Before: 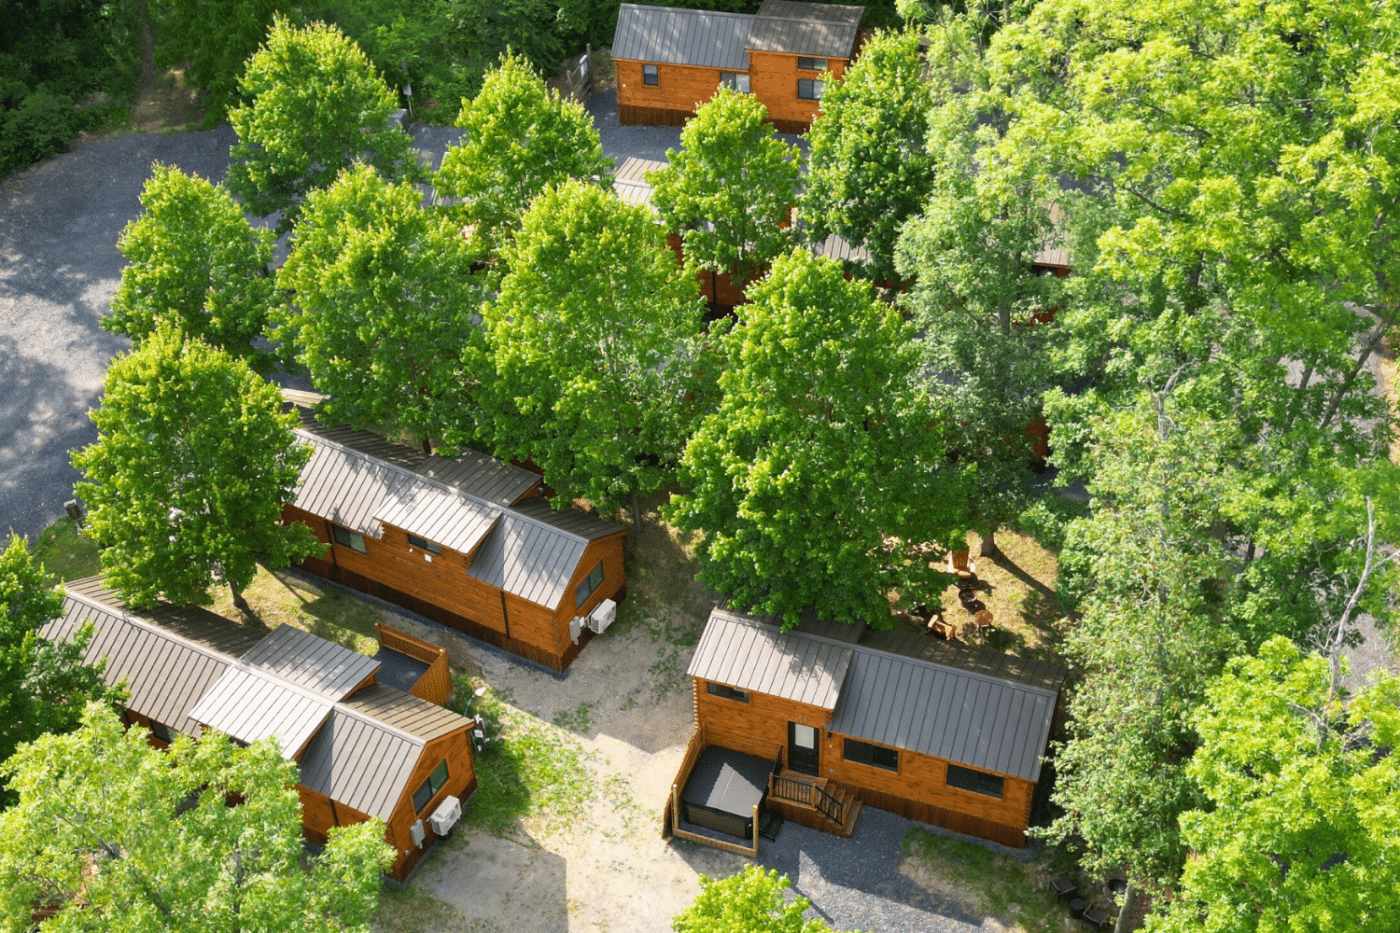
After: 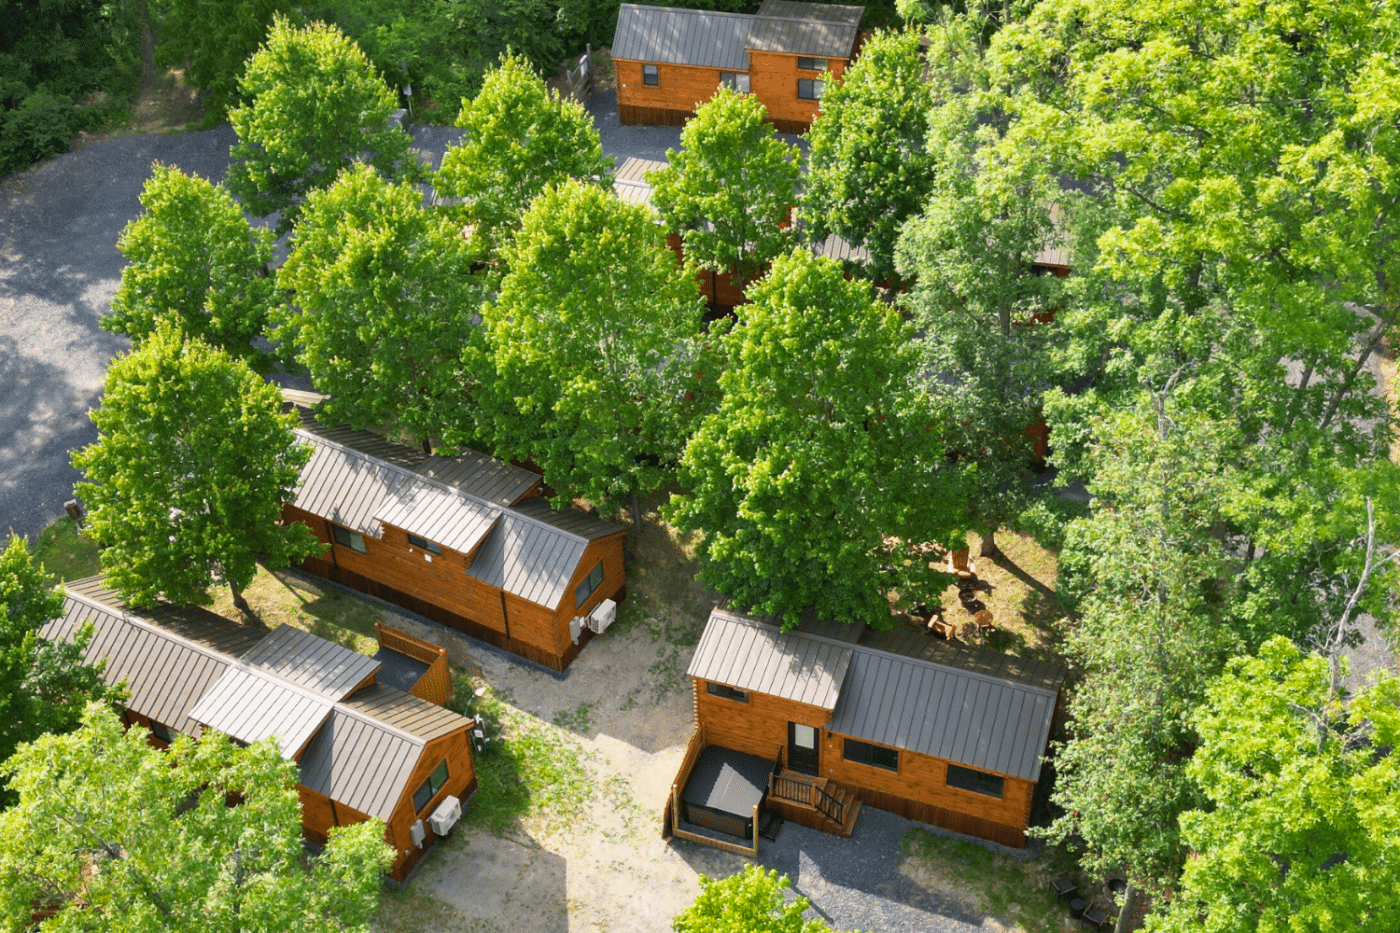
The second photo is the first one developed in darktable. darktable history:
color balance: contrast fulcrum 17.78%
shadows and highlights: shadows 43.71, white point adjustment -1.46, soften with gaussian
tone equalizer: on, module defaults
